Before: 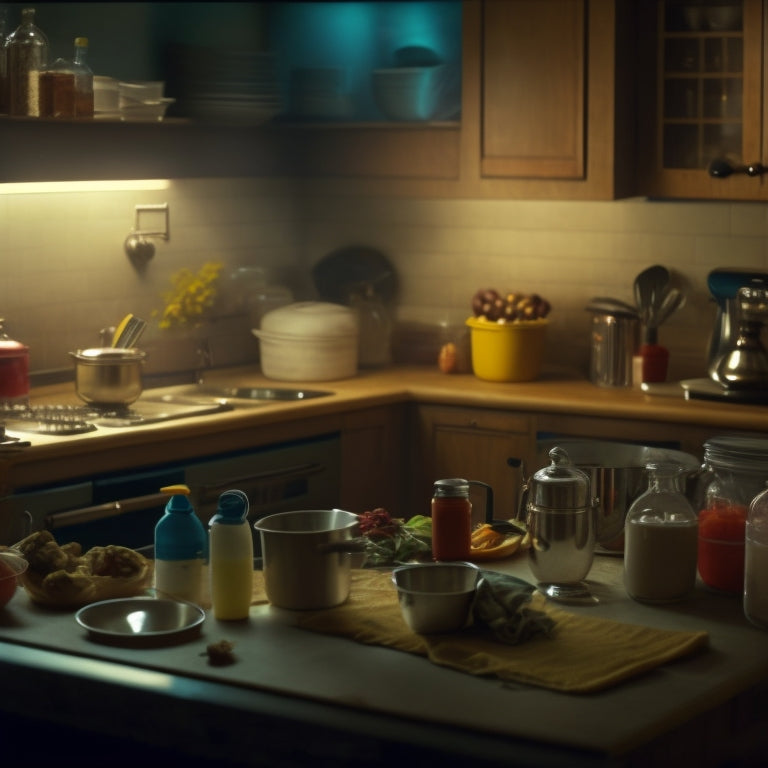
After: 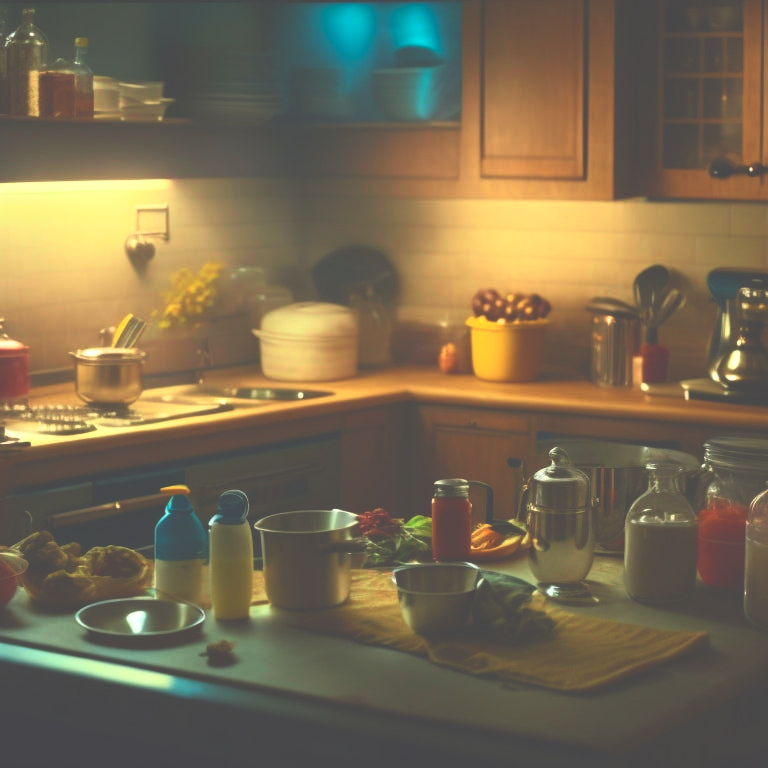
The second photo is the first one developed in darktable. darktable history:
contrast brightness saturation: contrast 0.16, saturation 0.32
tone curve: curves: ch0 [(0, 0) (0.091, 0.075) (0.409, 0.457) (0.733, 0.82) (0.844, 0.908) (0.909, 0.942) (1, 0.973)]; ch1 [(0, 0) (0.437, 0.404) (0.5, 0.5) (0.529, 0.556) (0.58, 0.606) (0.616, 0.654) (1, 1)]; ch2 [(0, 0) (0.442, 0.415) (0.5, 0.5) (0.535, 0.557) (0.585, 0.62) (1, 1)], color space Lab, independent channels, preserve colors none
color balance rgb: shadows lift › luminance -20%, power › hue 72.24°, highlights gain › luminance 15%, global offset › hue 171.6°, perceptual saturation grading › highlights -15%, perceptual saturation grading › shadows 25%, global vibrance 30%, contrast 10%
exposure: black level correction -0.087, compensate highlight preservation false
